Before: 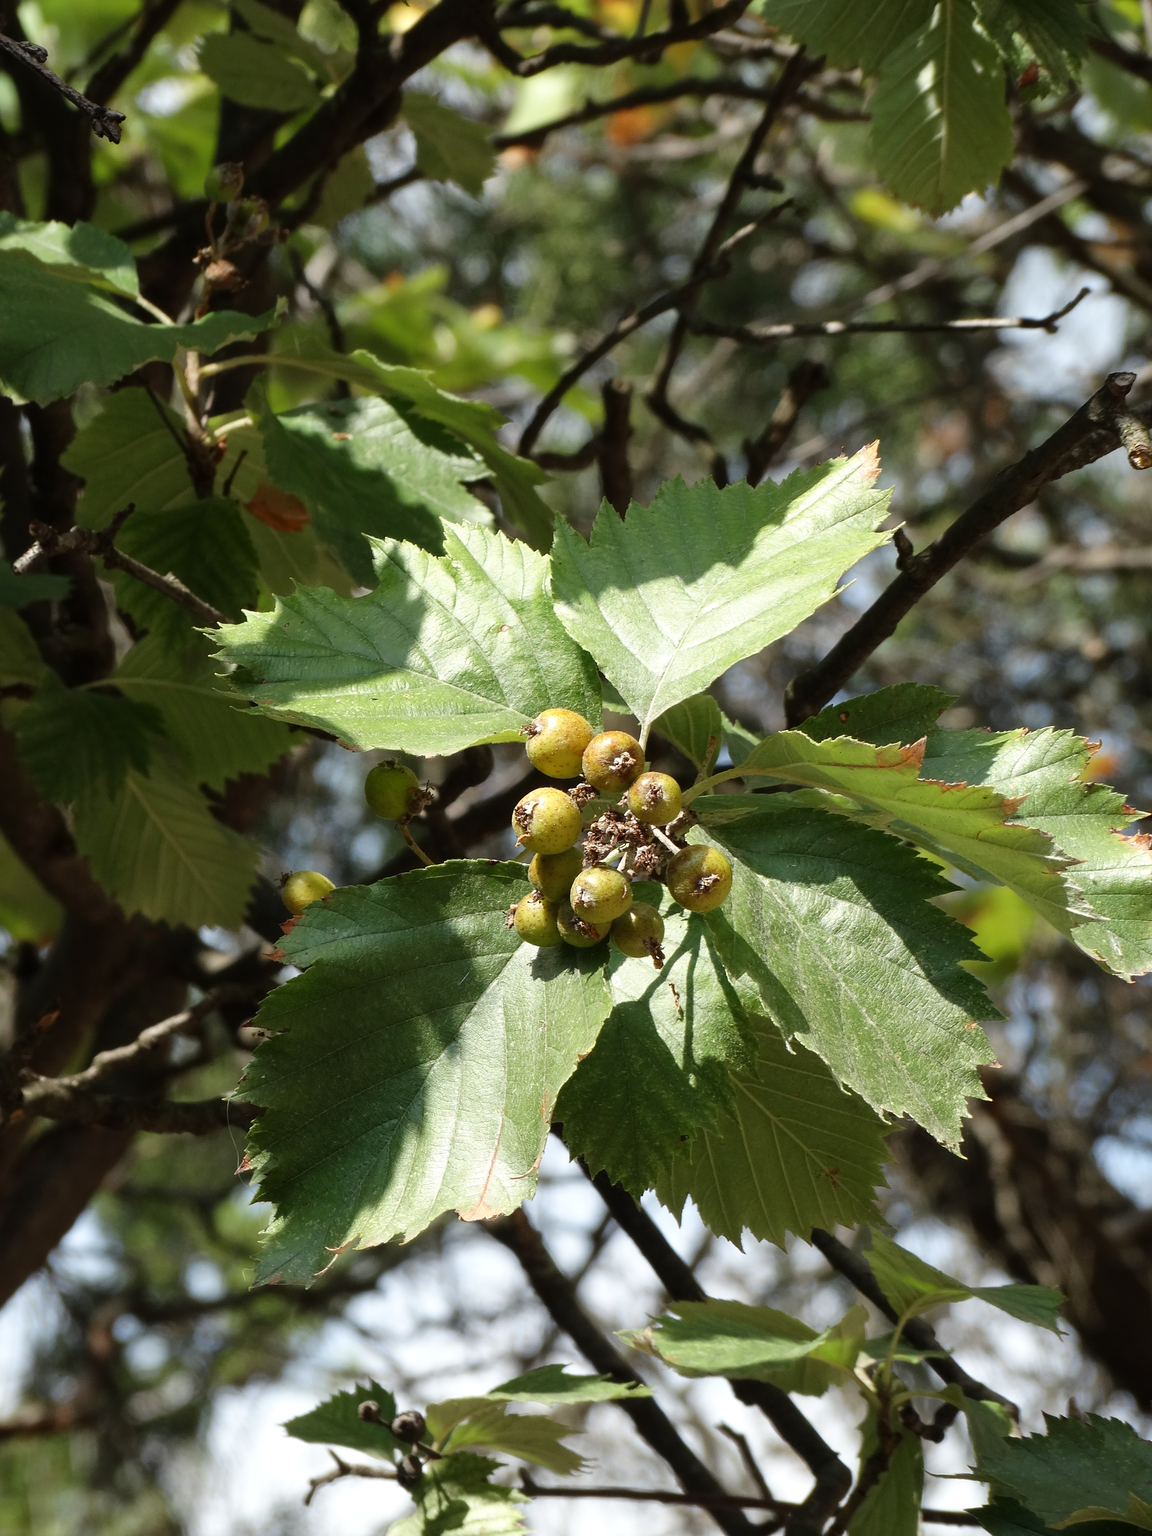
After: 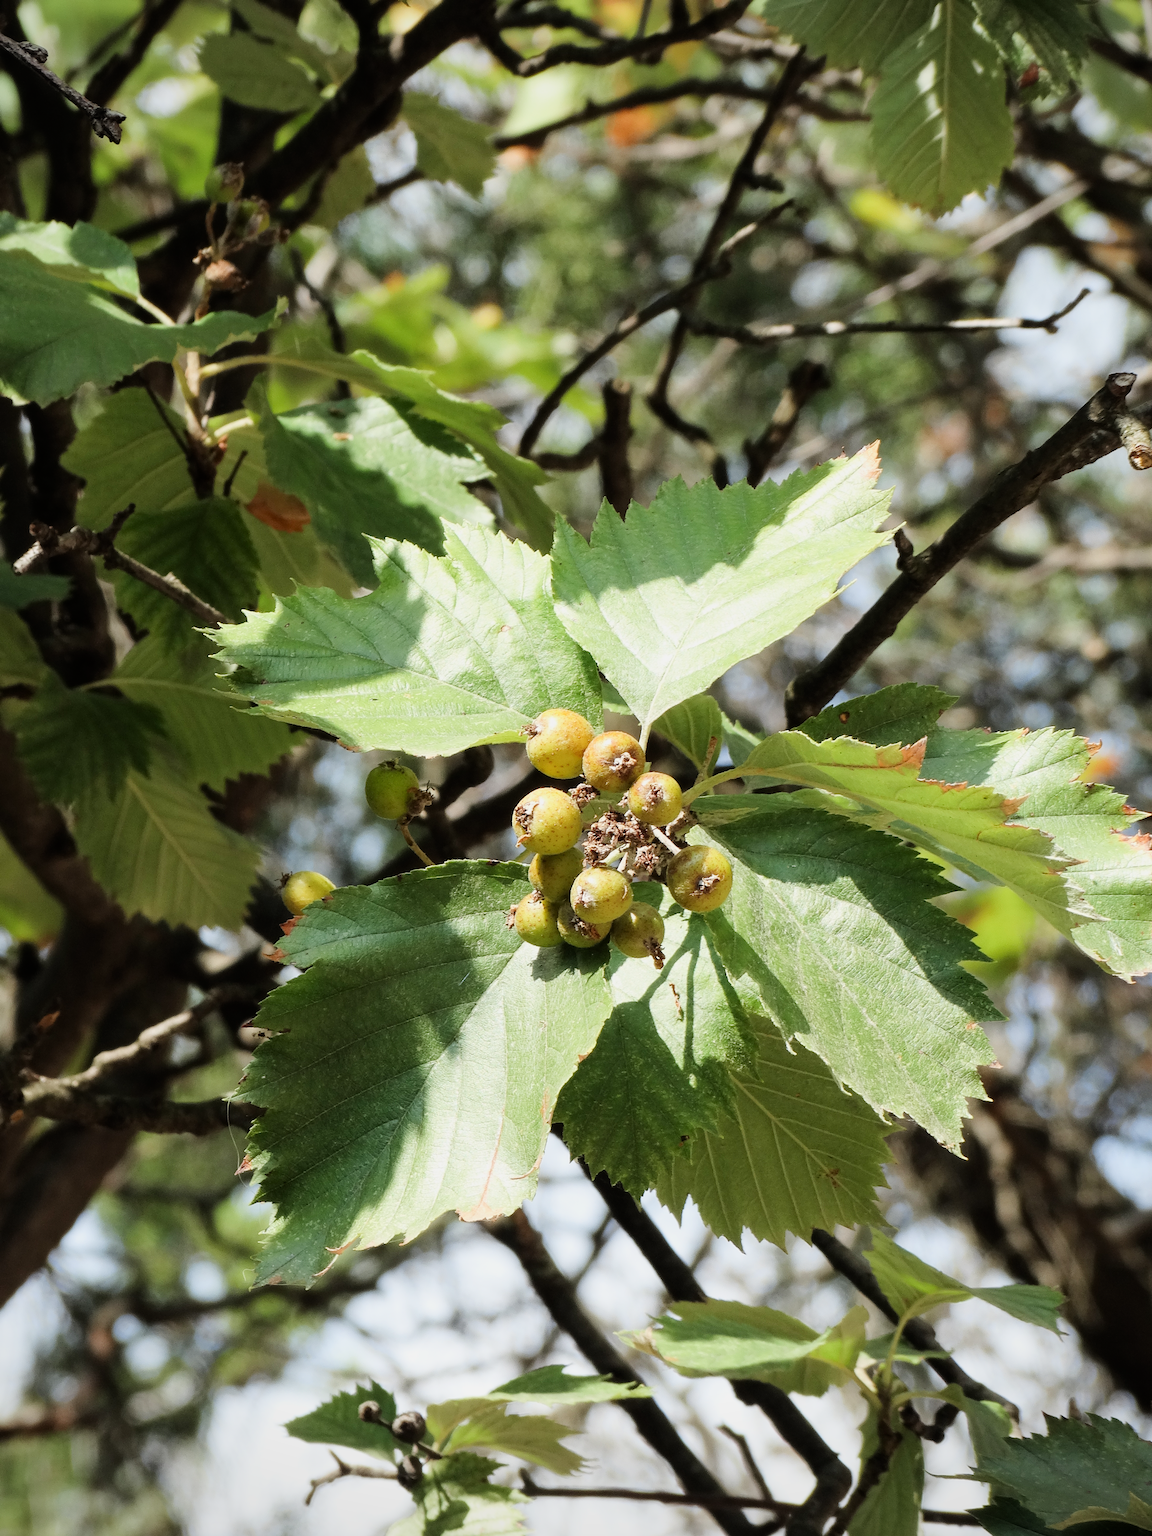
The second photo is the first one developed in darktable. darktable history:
vignetting: fall-off start 100.11%, fall-off radius 72.25%, brightness -0.415, saturation -0.309, width/height ratio 1.175, unbound false
exposure: black level correction 0, exposure 1.011 EV, compensate highlight preservation false
filmic rgb: black relative exposure -7.65 EV, white relative exposure 4.56 EV, hardness 3.61
